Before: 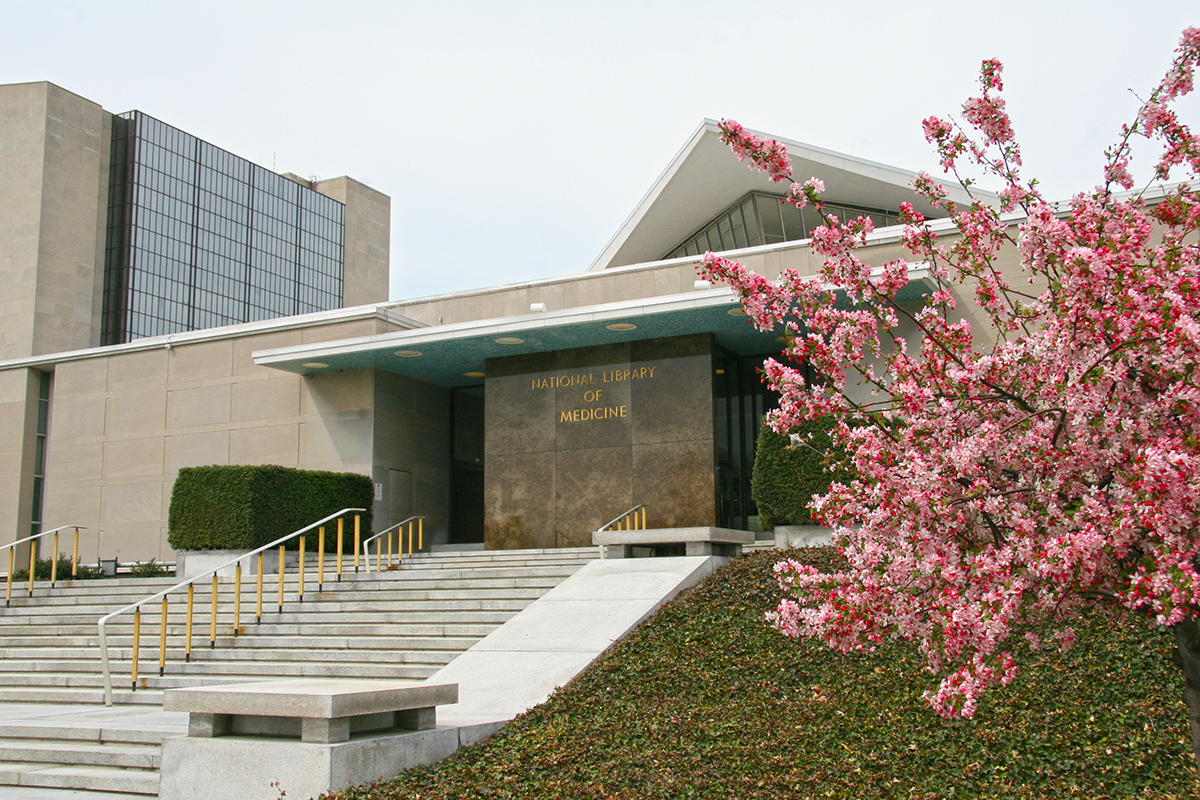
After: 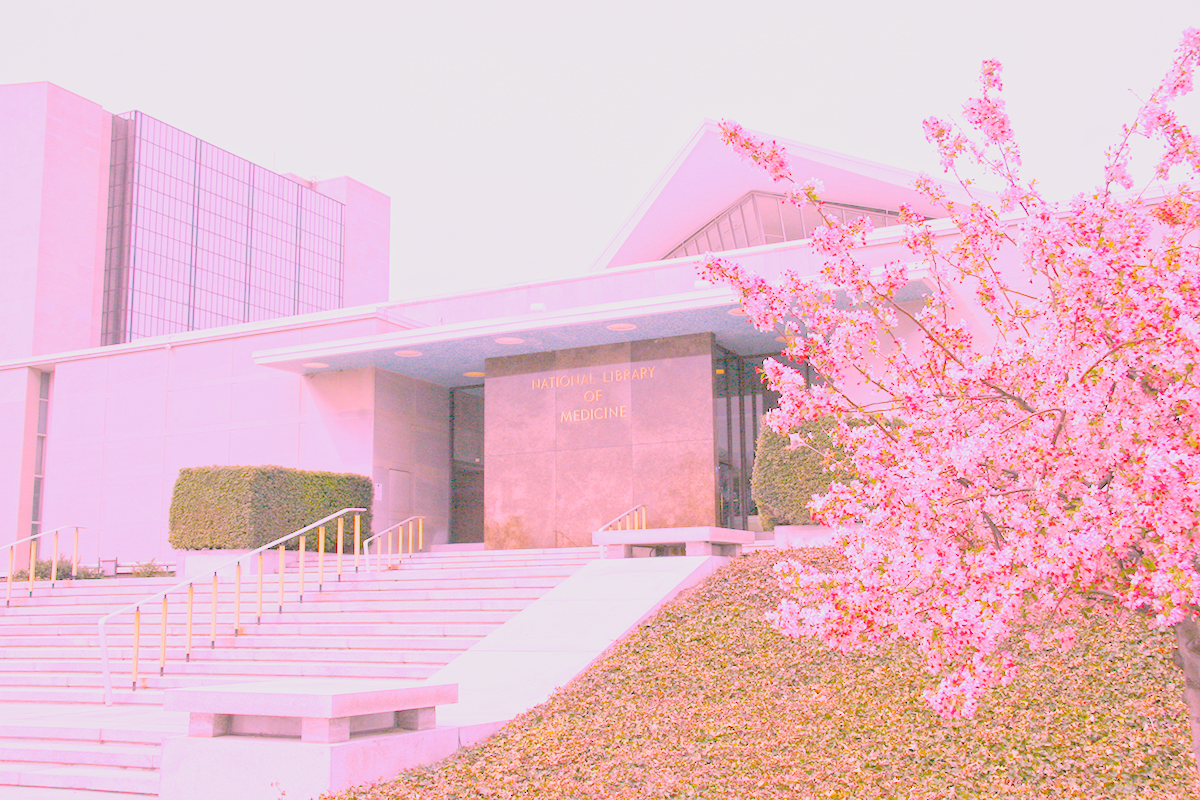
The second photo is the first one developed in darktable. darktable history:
white balance: red 2.012, blue 1.687
highlight reconstruction: iterations 1, diameter of reconstruction 64 px
filmic rgb: black relative exposure -7.65 EV, white relative exposure 4.56 EV, hardness 3.61, color science v6 (2022)
exposure: black level correction 0, exposure 0.7 EV, compensate exposure bias true, compensate highlight preservation false
